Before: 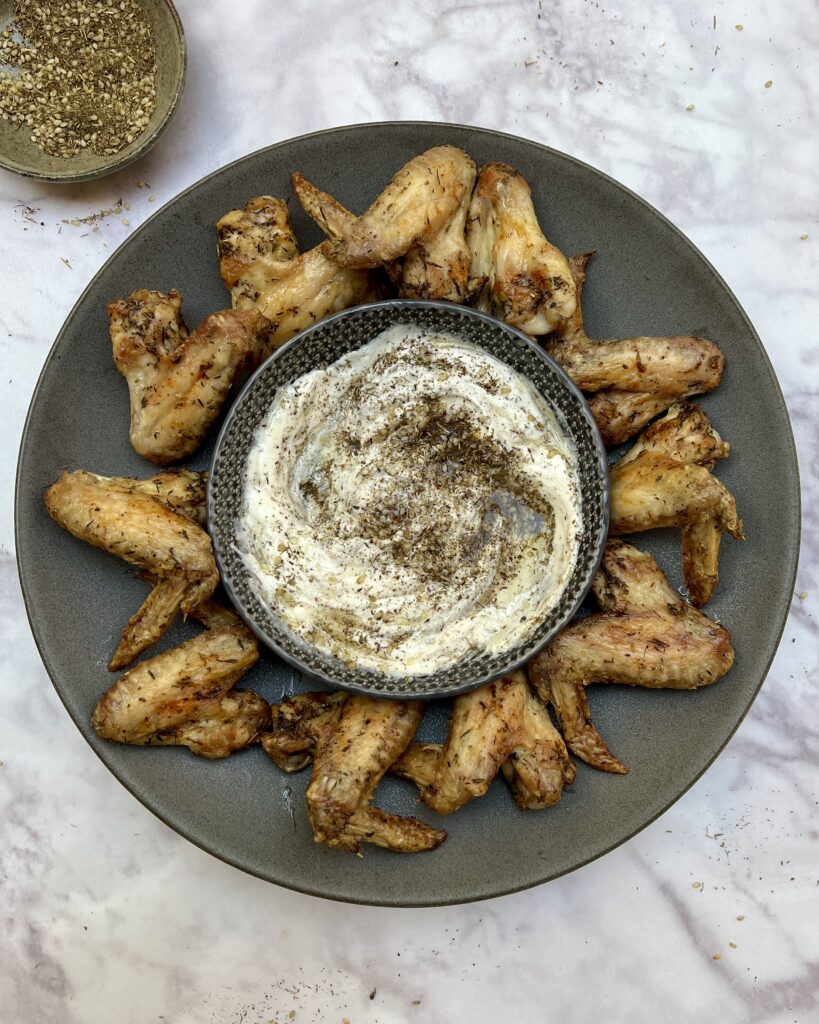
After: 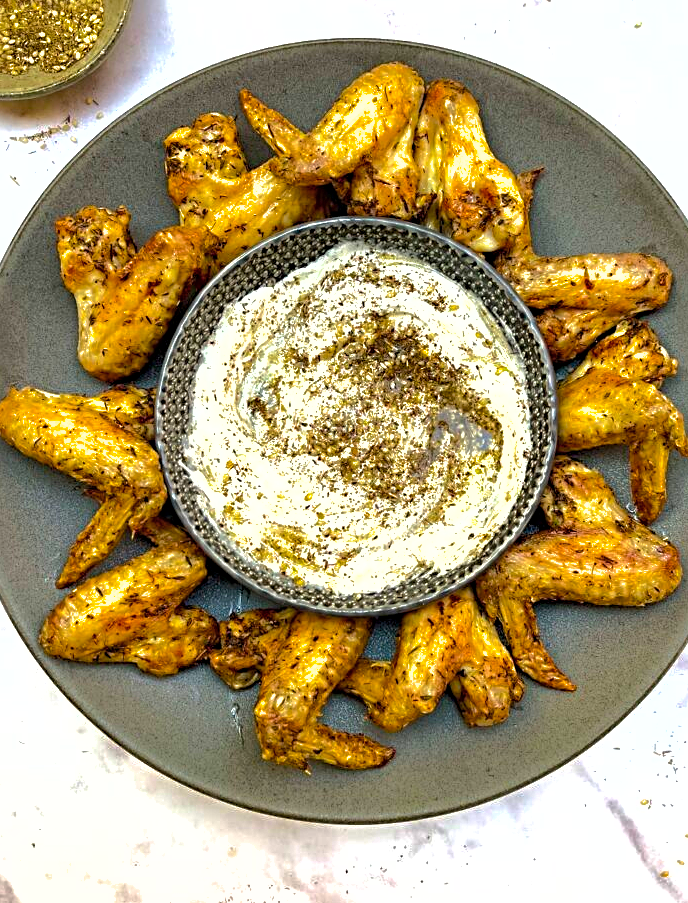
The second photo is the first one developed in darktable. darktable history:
exposure: black level correction 0, exposure 1 EV, compensate exposure bias true, compensate highlight preservation false
color balance rgb: perceptual saturation grading › global saturation 25%, global vibrance 20%
crop: left 6.446%, top 8.188%, right 9.538%, bottom 3.548%
shadows and highlights: shadows 40, highlights -60
sharpen: radius 4
